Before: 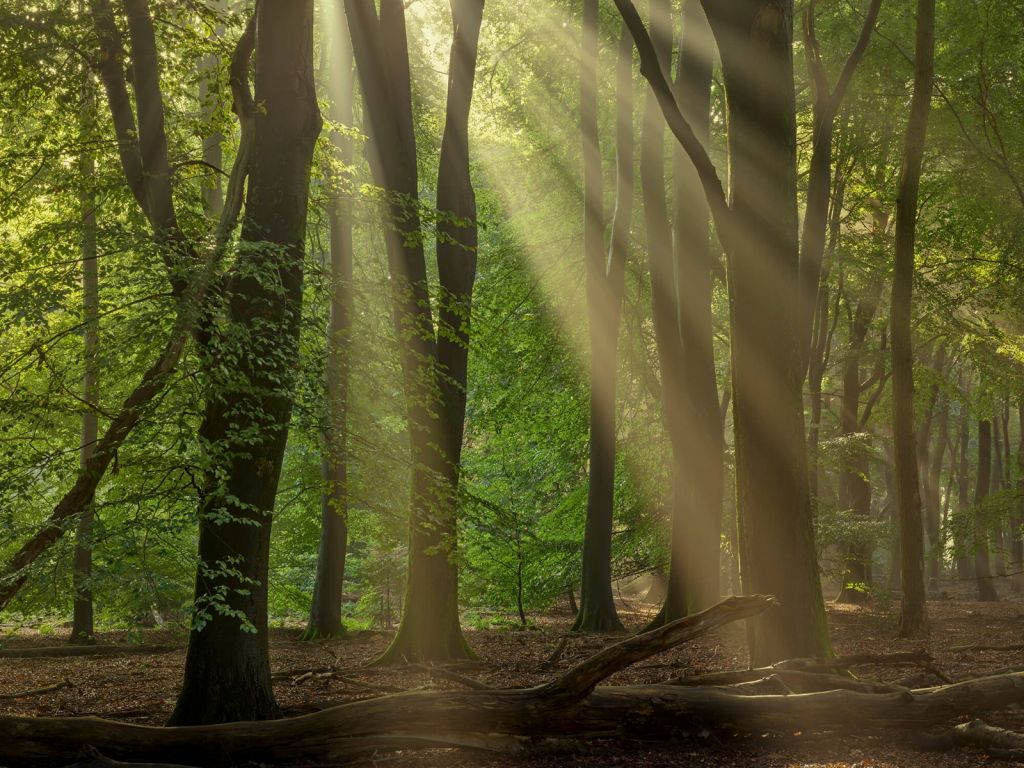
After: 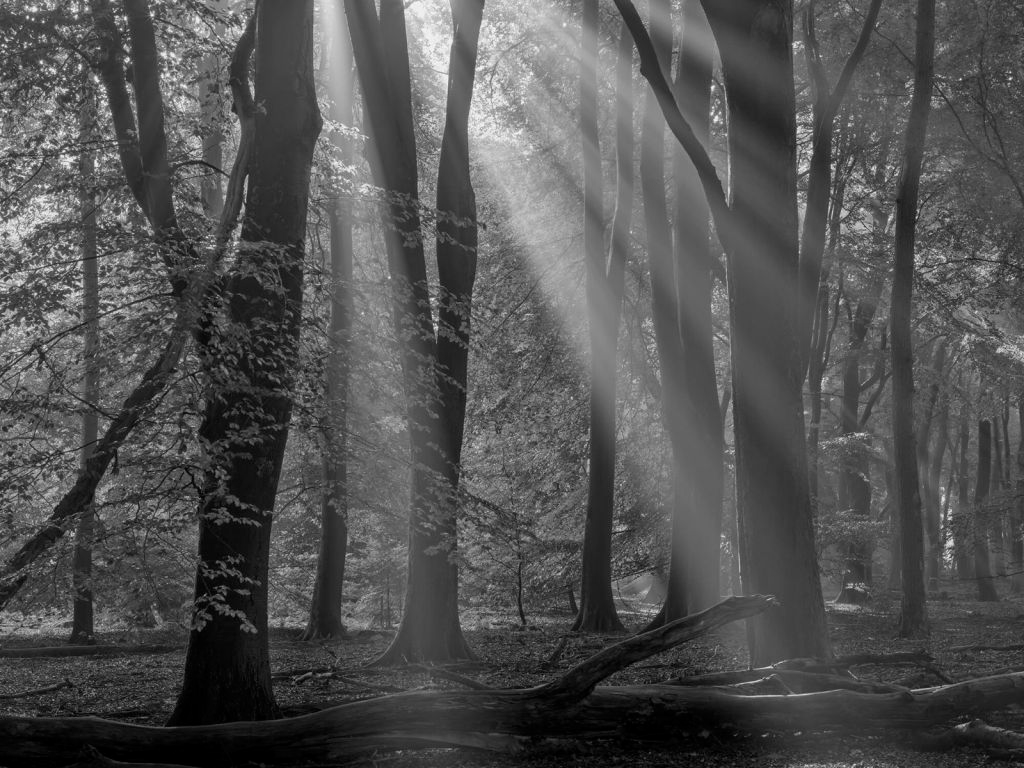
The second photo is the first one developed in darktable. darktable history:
monochrome: on, module defaults
color balance: lift [0.998, 0.998, 1.001, 1.002], gamma [0.995, 1.025, 0.992, 0.975], gain [0.995, 1.02, 0.997, 0.98]
